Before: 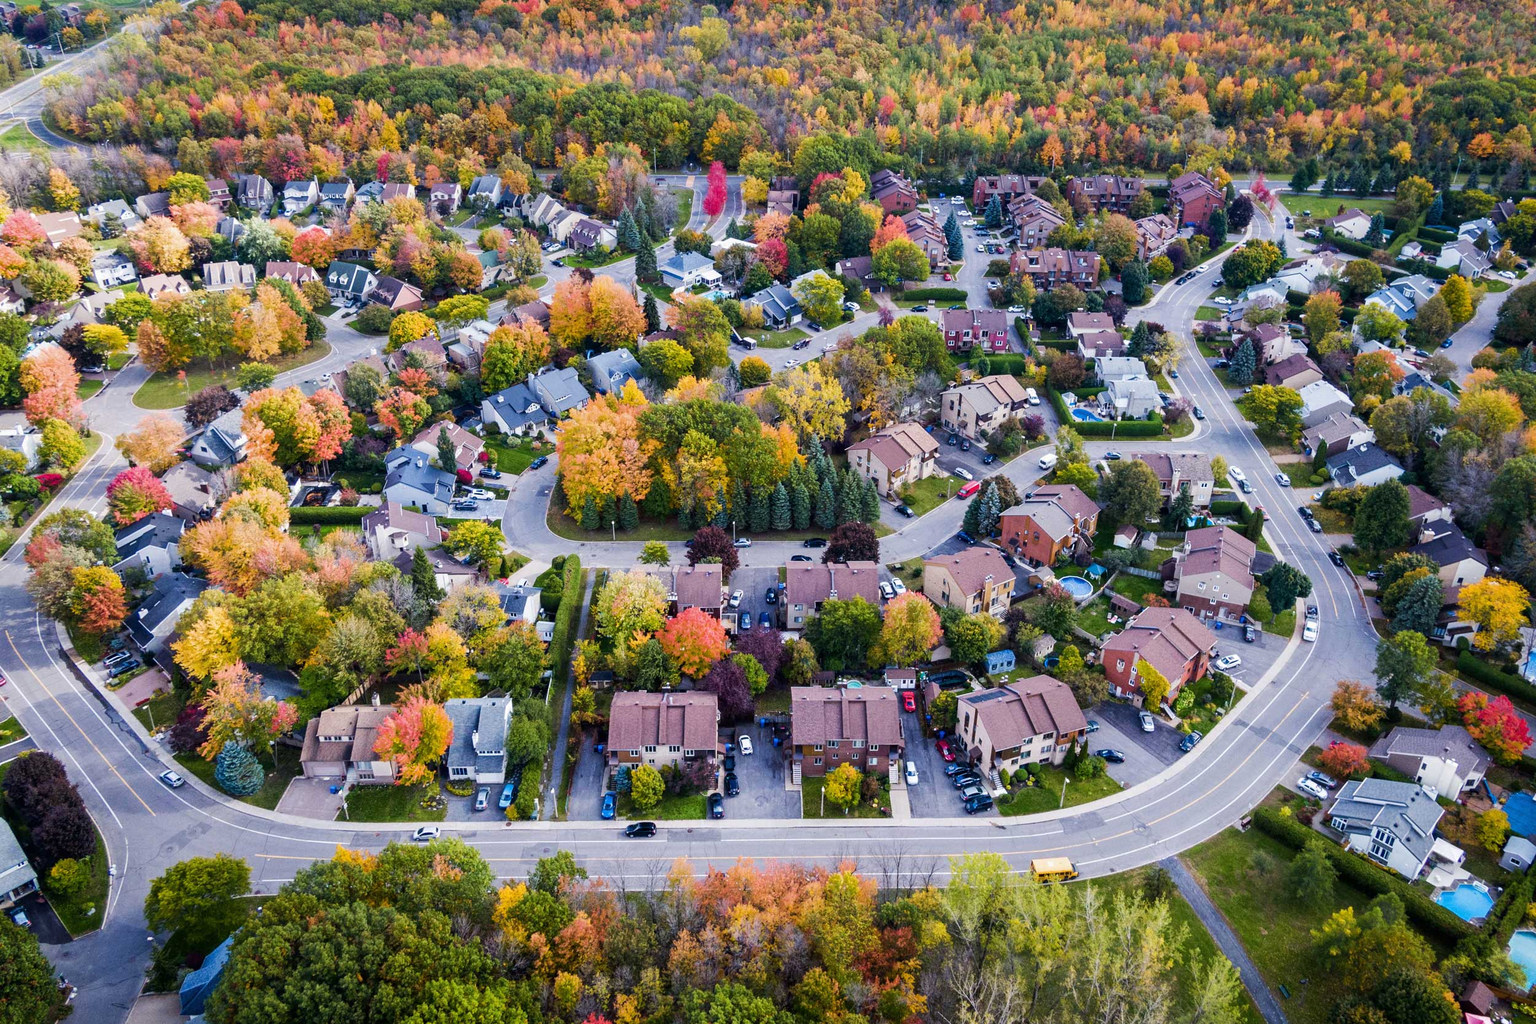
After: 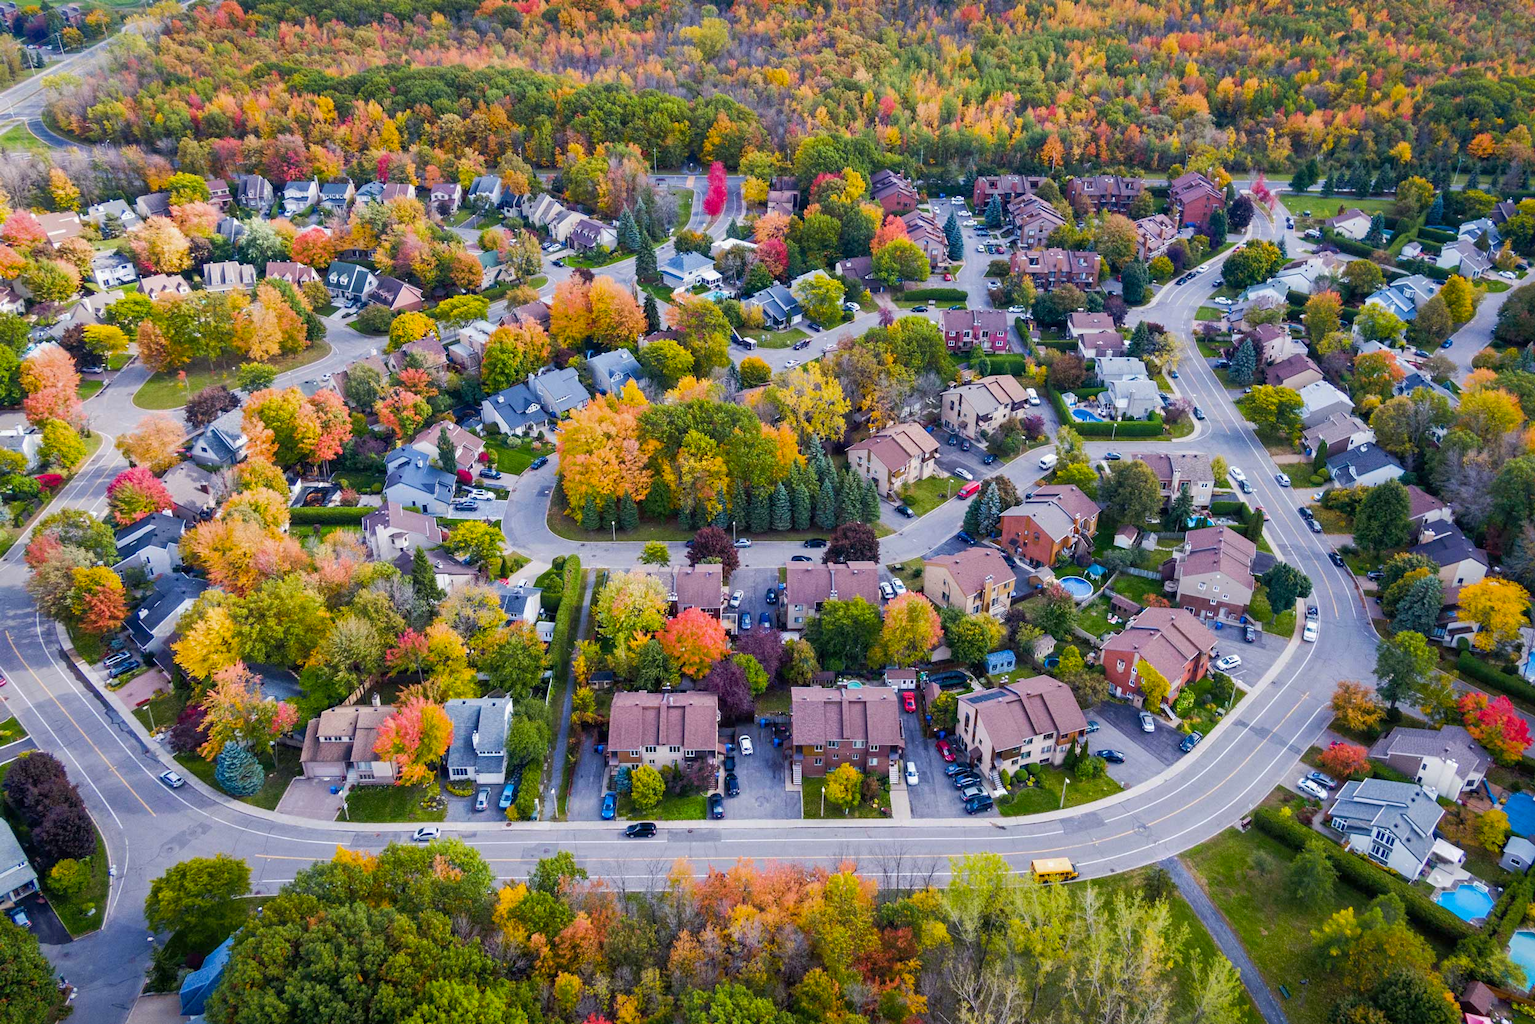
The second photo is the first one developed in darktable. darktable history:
color balance: output saturation 110%
shadows and highlights: on, module defaults
